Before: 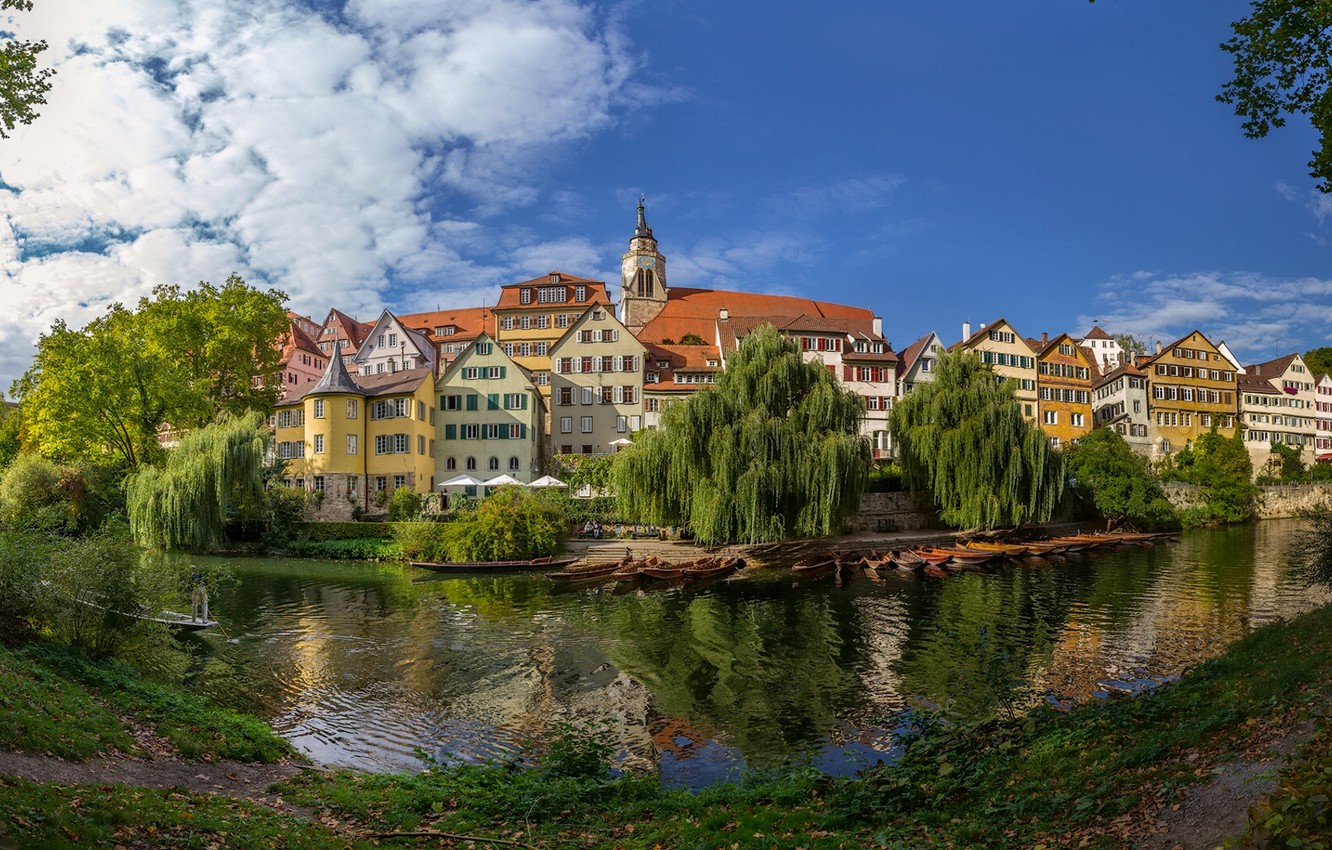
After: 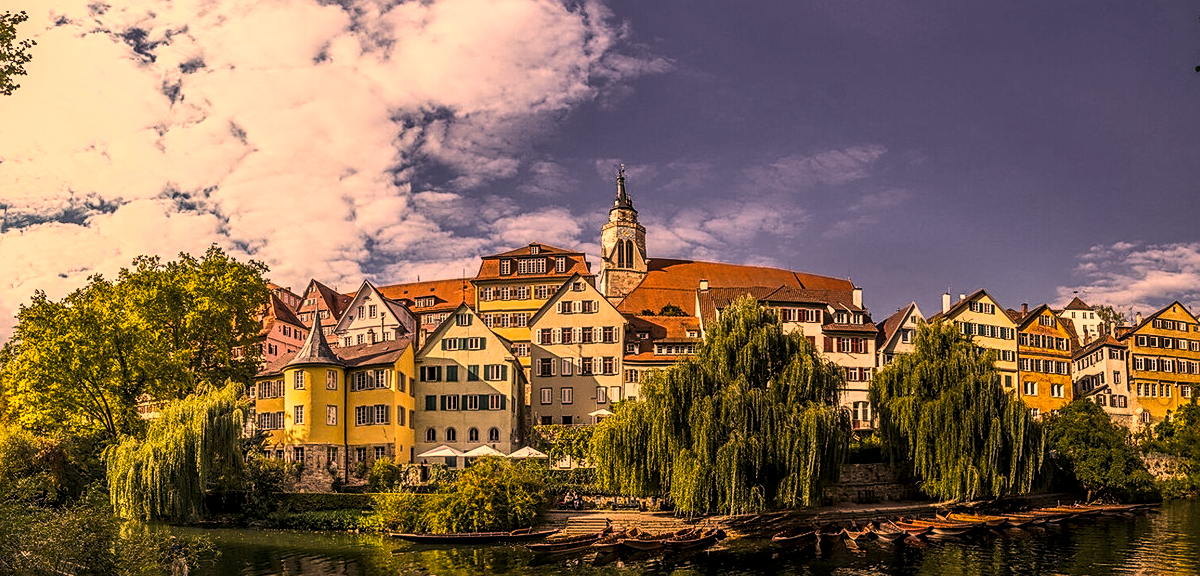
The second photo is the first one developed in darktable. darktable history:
color balance rgb: perceptual saturation grading › global saturation 34.05%, global vibrance 5.56%
crop: left 1.509%, top 3.452%, right 7.696%, bottom 28.452%
white balance: red 1.029, blue 0.92
color correction: highlights a* 40, highlights b* 40, saturation 0.69
local contrast: on, module defaults
tone curve: curves: ch0 [(0, 0) (0.004, 0.001) (0.133, 0.078) (0.325, 0.241) (0.832, 0.917) (1, 1)], color space Lab, linked channels, preserve colors none
sharpen: on, module defaults
